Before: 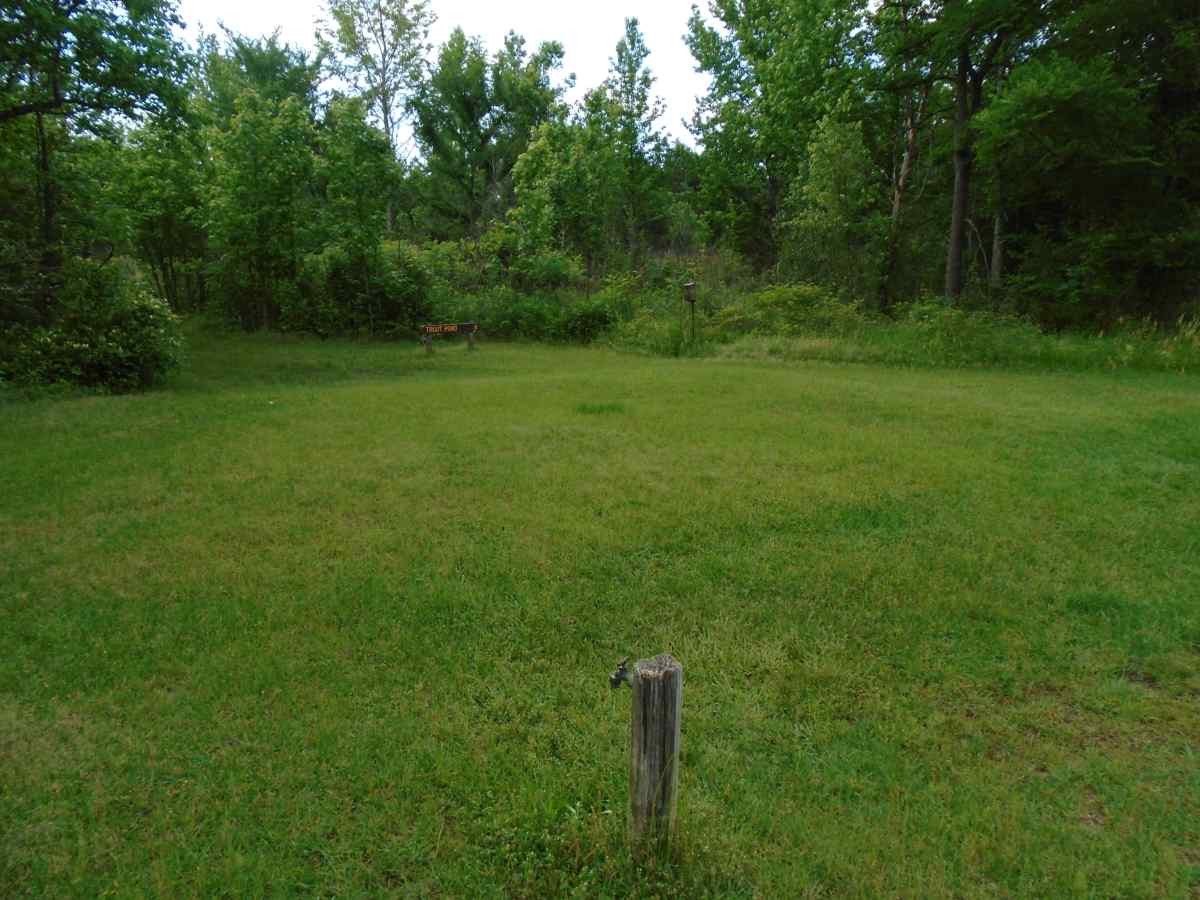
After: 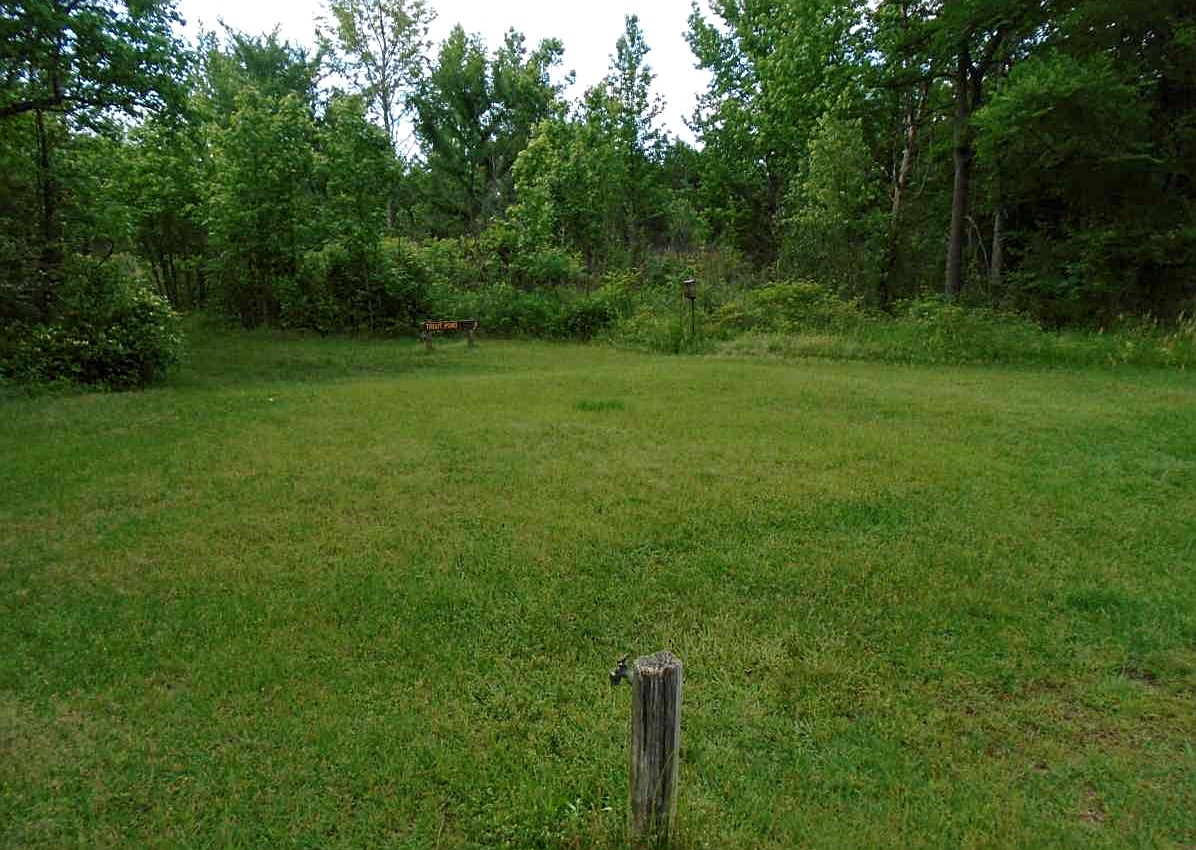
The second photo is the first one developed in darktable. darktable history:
sharpen: on, module defaults
crop: top 0.424%, right 0.257%, bottom 5.021%
local contrast: highlights 101%, shadows 97%, detail 120%, midtone range 0.2
